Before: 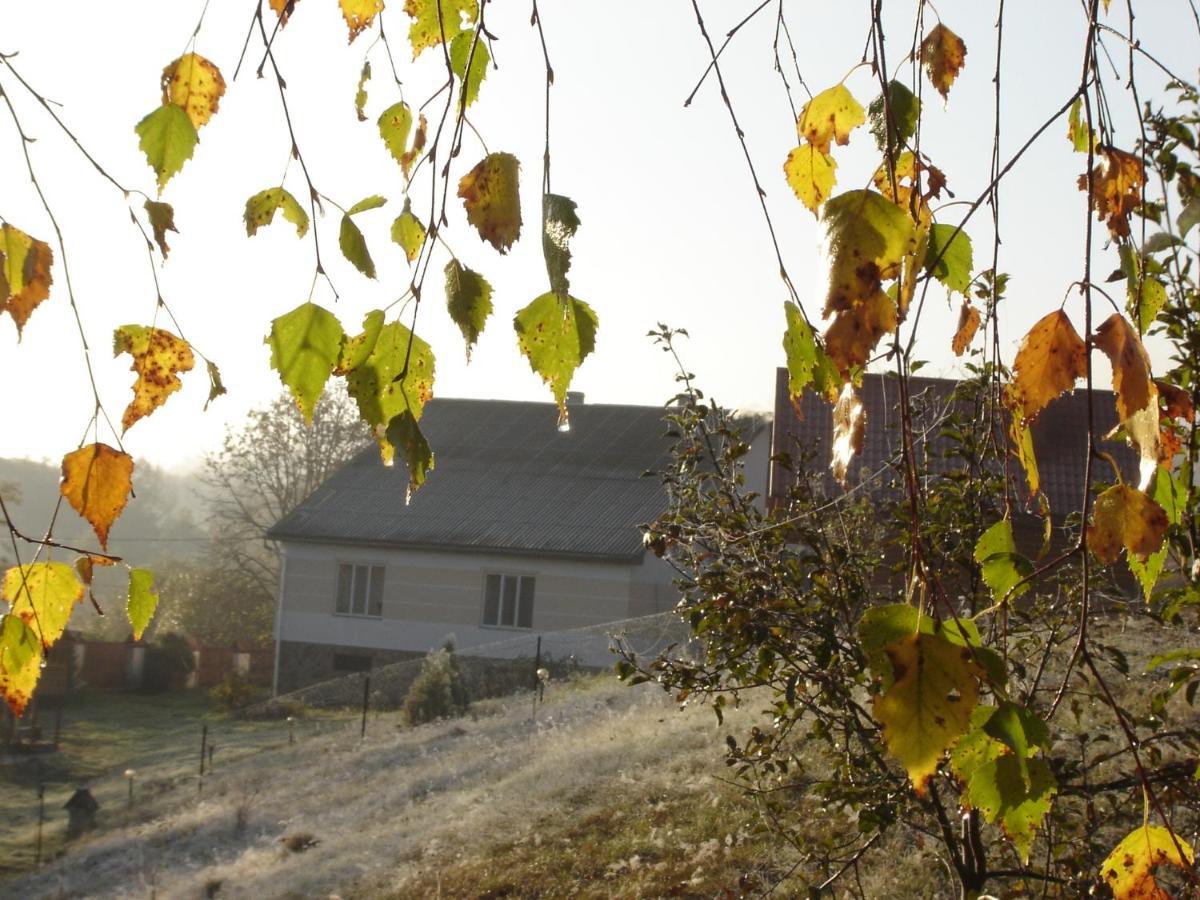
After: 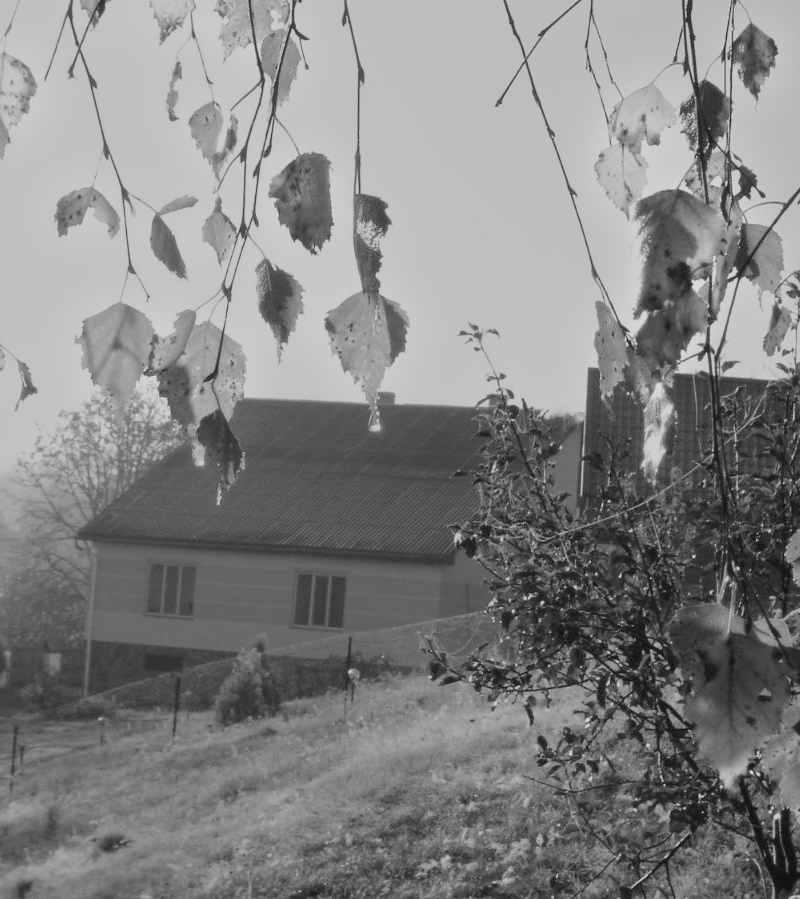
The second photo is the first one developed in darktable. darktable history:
tone equalizer: on, module defaults
tone curve: curves: ch0 [(0, 0) (0.003, 0.004) (0.011, 0.015) (0.025, 0.033) (0.044, 0.058) (0.069, 0.091) (0.1, 0.131) (0.136, 0.179) (0.177, 0.233) (0.224, 0.296) (0.277, 0.364) (0.335, 0.434) (0.399, 0.511) (0.468, 0.584) (0.543, 0.656) (0.623, 0.729) (0.709, 0.799) (0.801, 0.874) (0.898, 0.936) (1, 1)], preserve colors none
crop and rotate: left 15.754%, right 17.579%
monochrome: a 79.32, b 81.83, size 1.1
contrast brightness saturation: contrast 0.1, brightness 0.03, saturation 0.09
